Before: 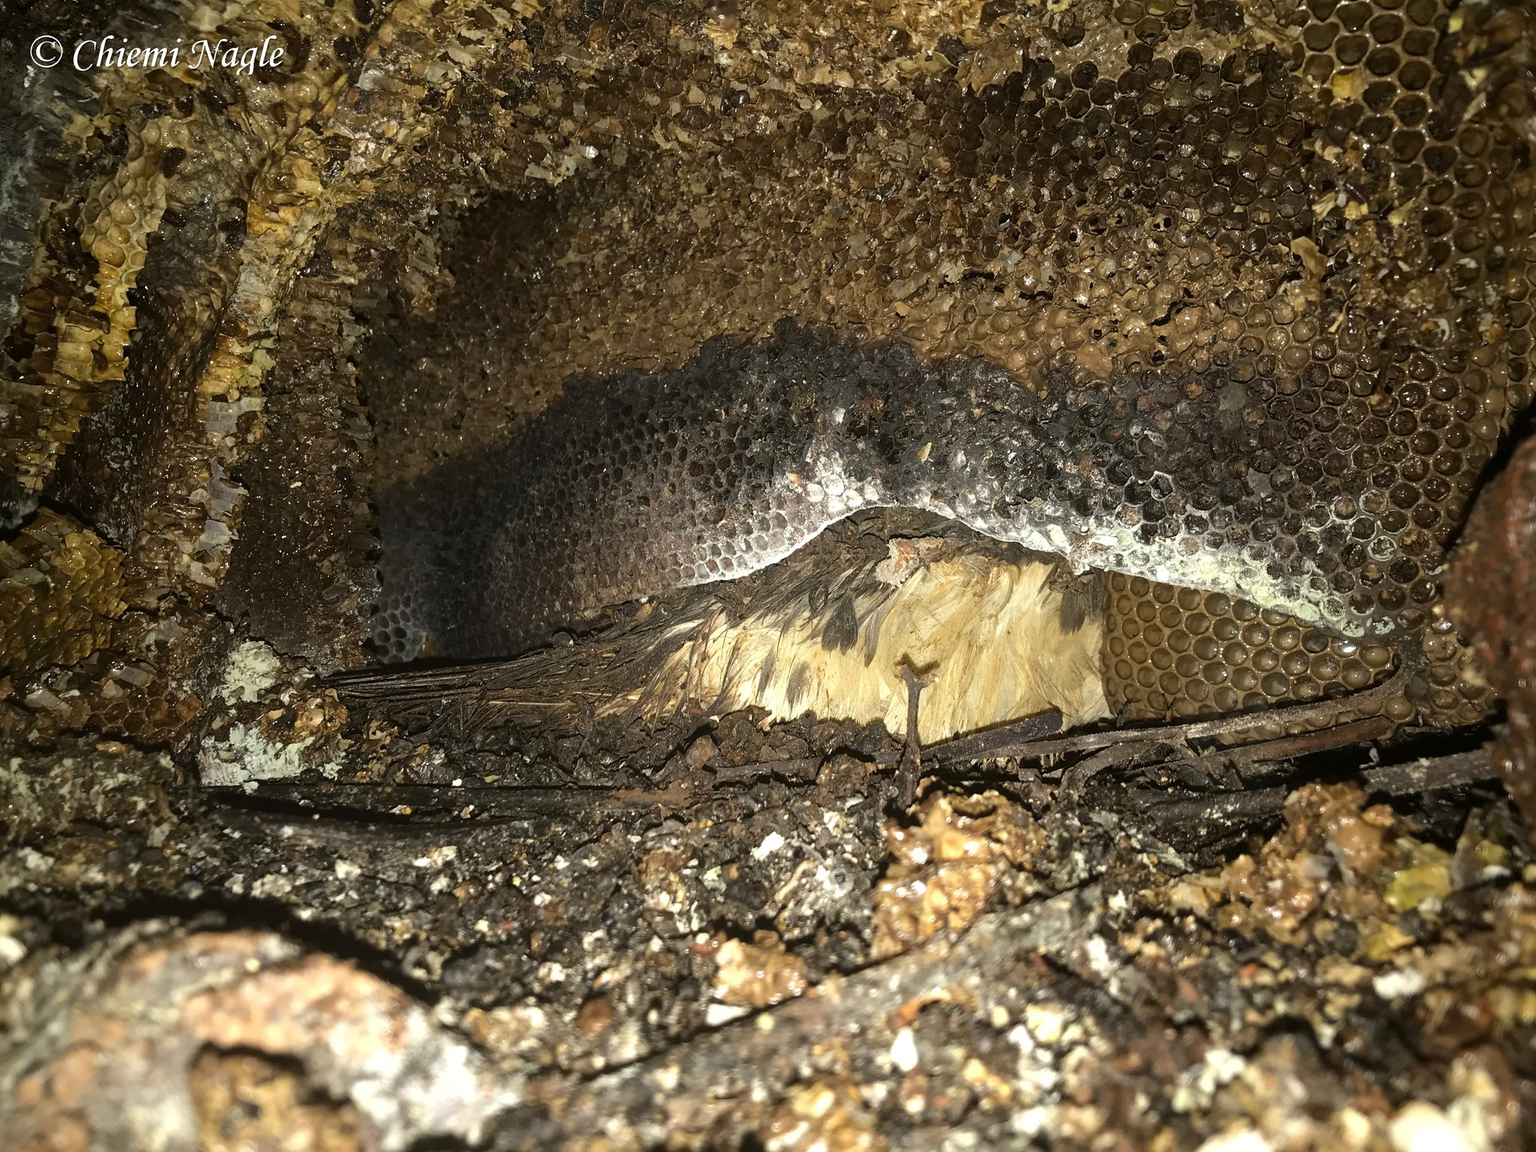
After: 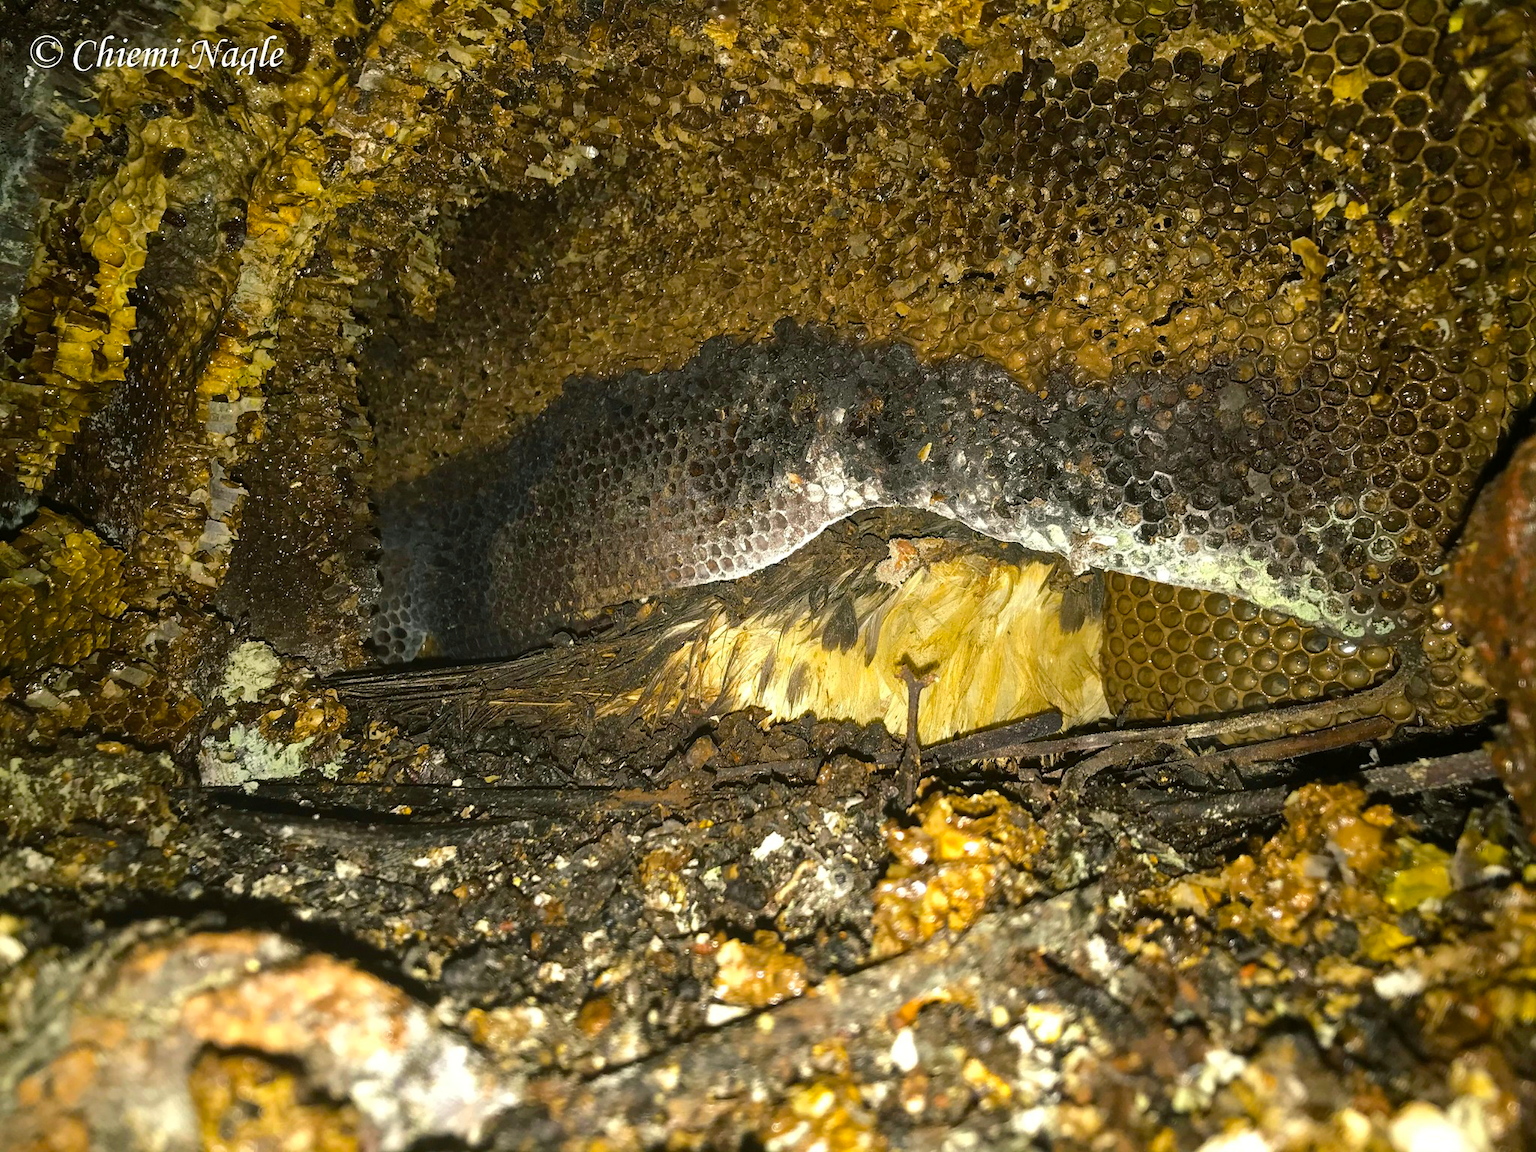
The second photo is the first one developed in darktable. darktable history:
color balance rgb: shadows lift › chroma 2.001%, shadows lift › hue 216.9°, linear chroma grading › global chroma 14.938%, perceptual saturation grading › global saturation 29.857%, global vibrance 20%
shadows and highlights: shadows 37.13, highlights -27.42, soften with gaussian
